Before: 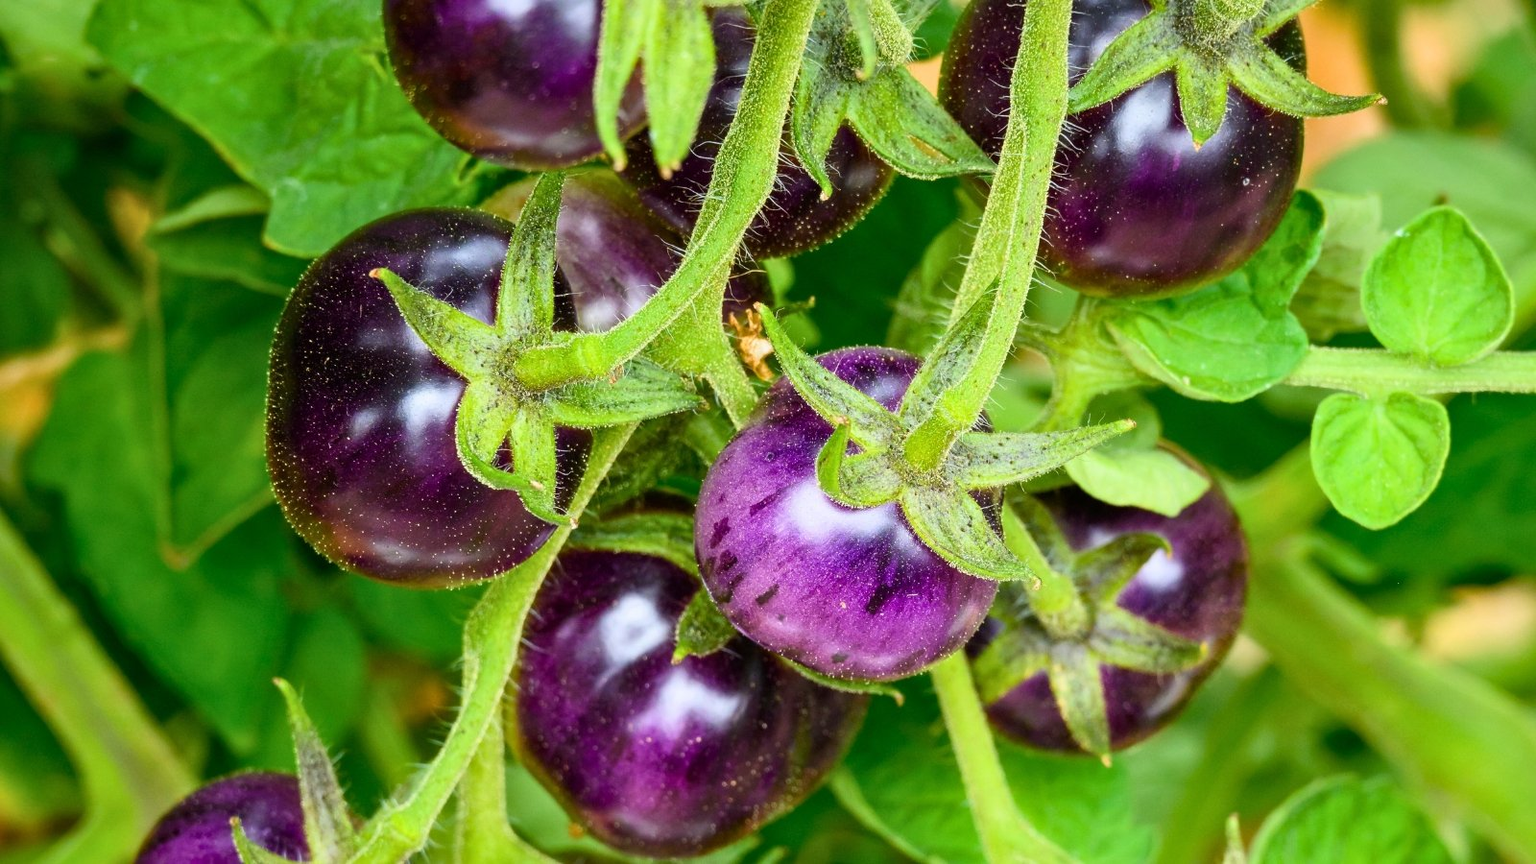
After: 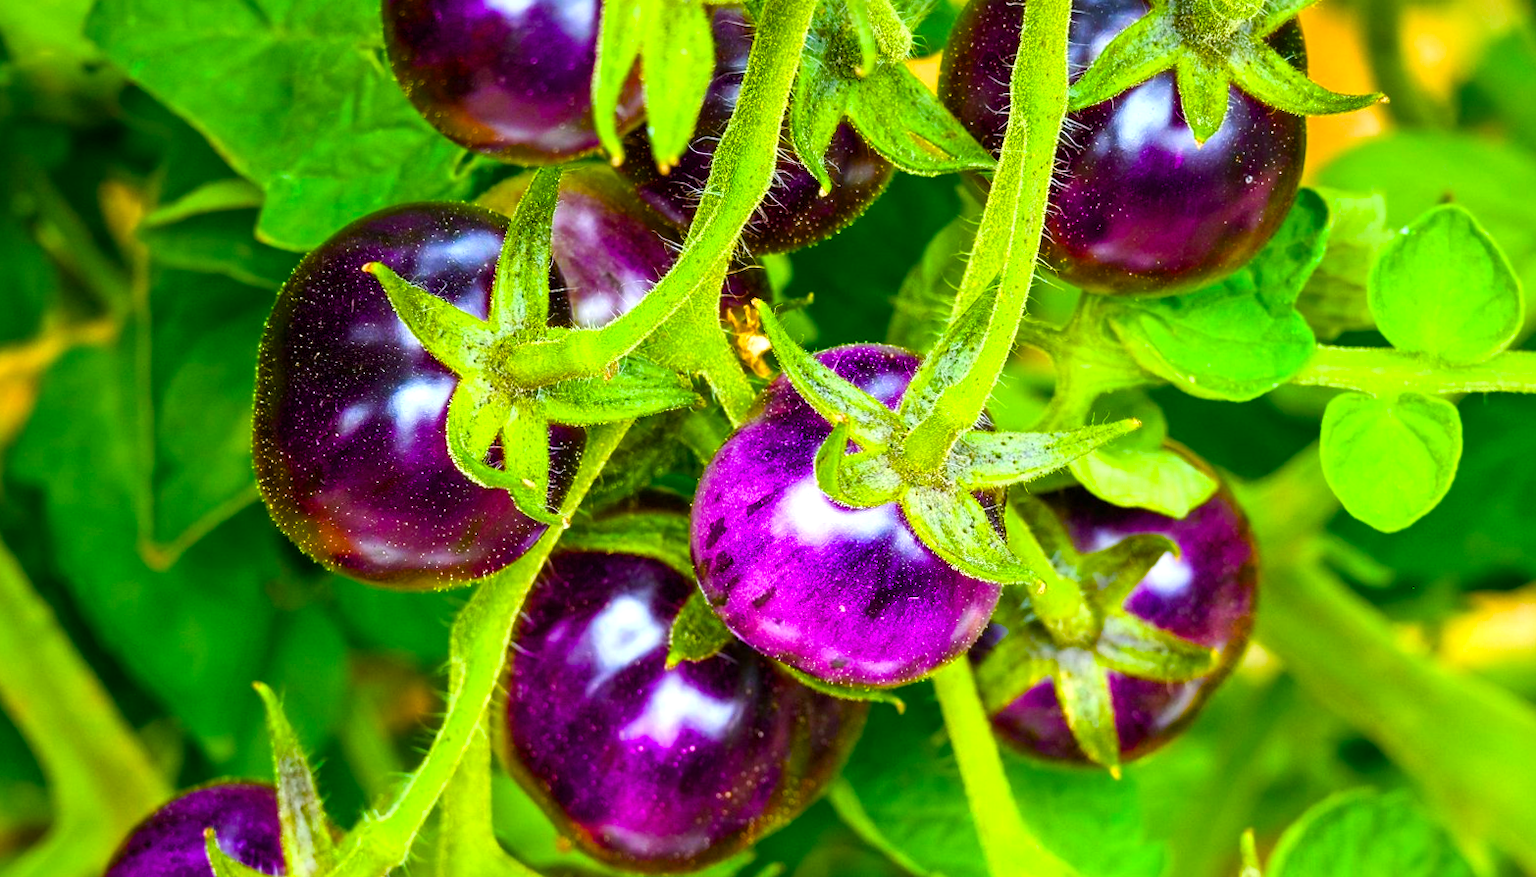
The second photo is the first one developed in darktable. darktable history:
color balance rgb: linear chroma grading › shadows 10%, linear chroma grading › highlights 10%, linear chroma grading › global chroma 15%, linear chroma grading › mid-tones 15%, perceptual saturation grading › global saturation 40%, perceptual saturation grading › highlights -25%, perceptual saturation grading › mid-tones 35%, perceptual saturation grading › shadows 35%, perceptual brilliance grading › global brilliance 11.29%, global vibrance 11.29%
rotate and perspective: rotation 0.226°, lens shift (vertical) -0.042, crop left 0.023, crop right 0.982, crop top 0.006, crop bottom 0.994
white balance: red 0.98, blue 1.034
